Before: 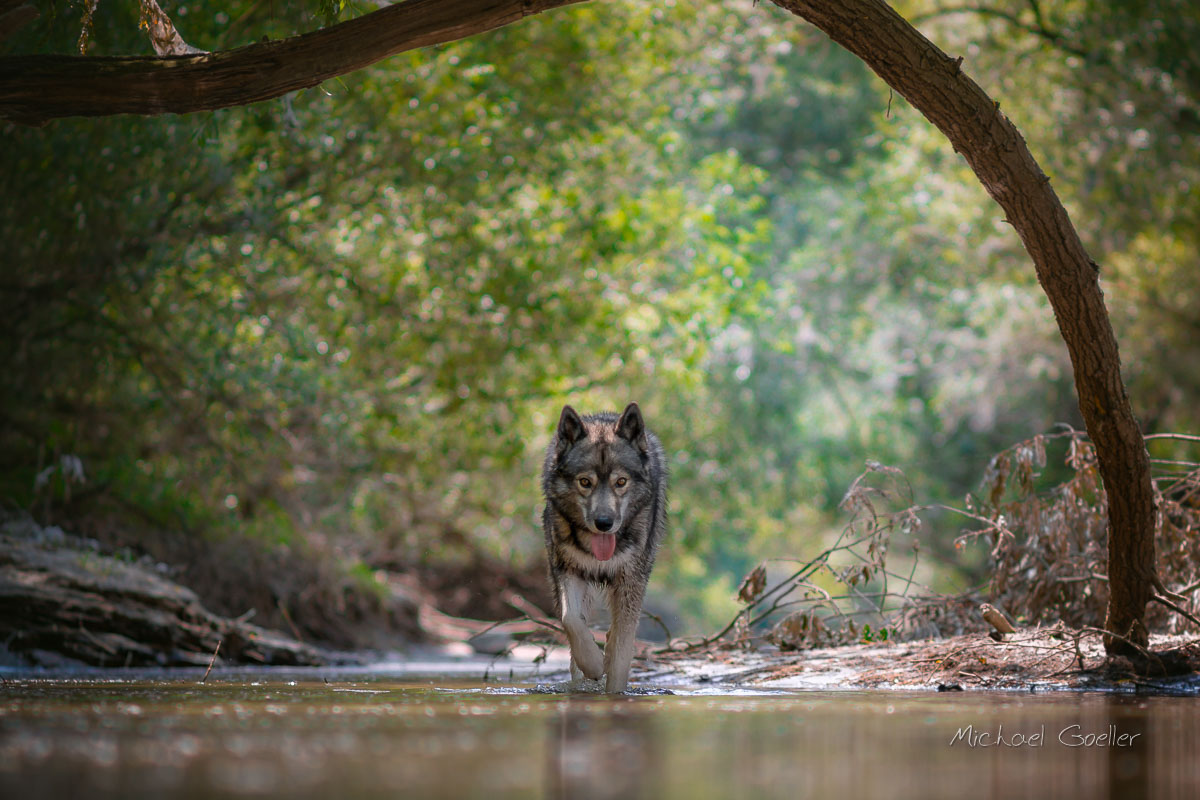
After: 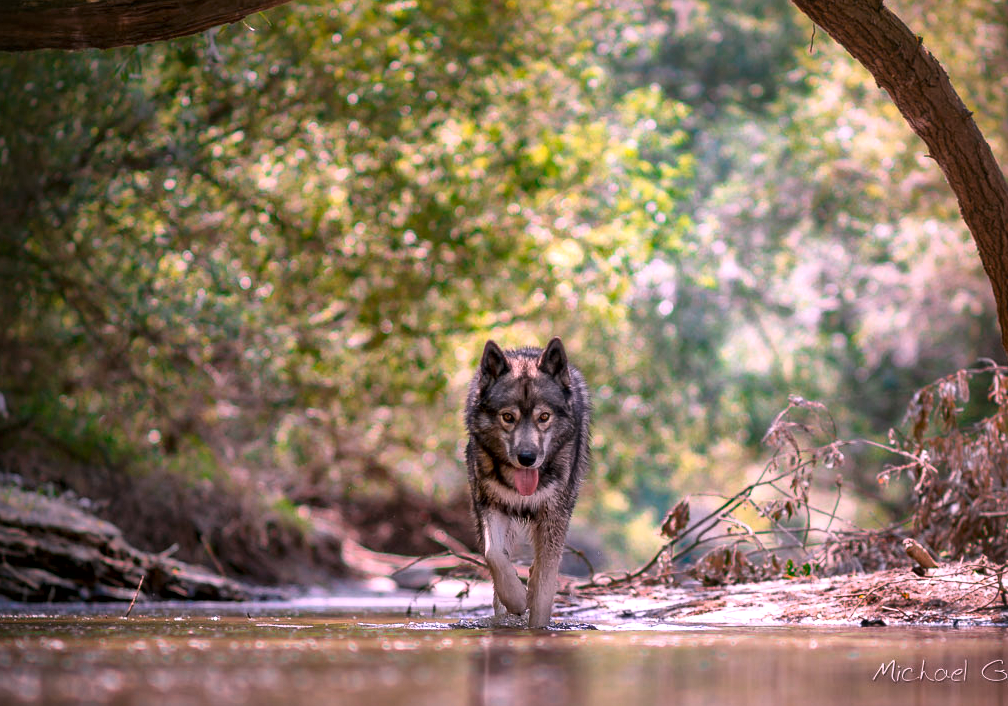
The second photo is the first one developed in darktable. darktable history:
local contrast: mode bilateral grid, contrast 20, coarseness 50, detail 161%, midtone range 0.2
crop: left 6.446%, top 8.188%, right 9.538%, bottom 3.548%
exposure: exposure 0.2 EV, compensate highlight preservation false
white balance: red 1.188, blue 1.11
